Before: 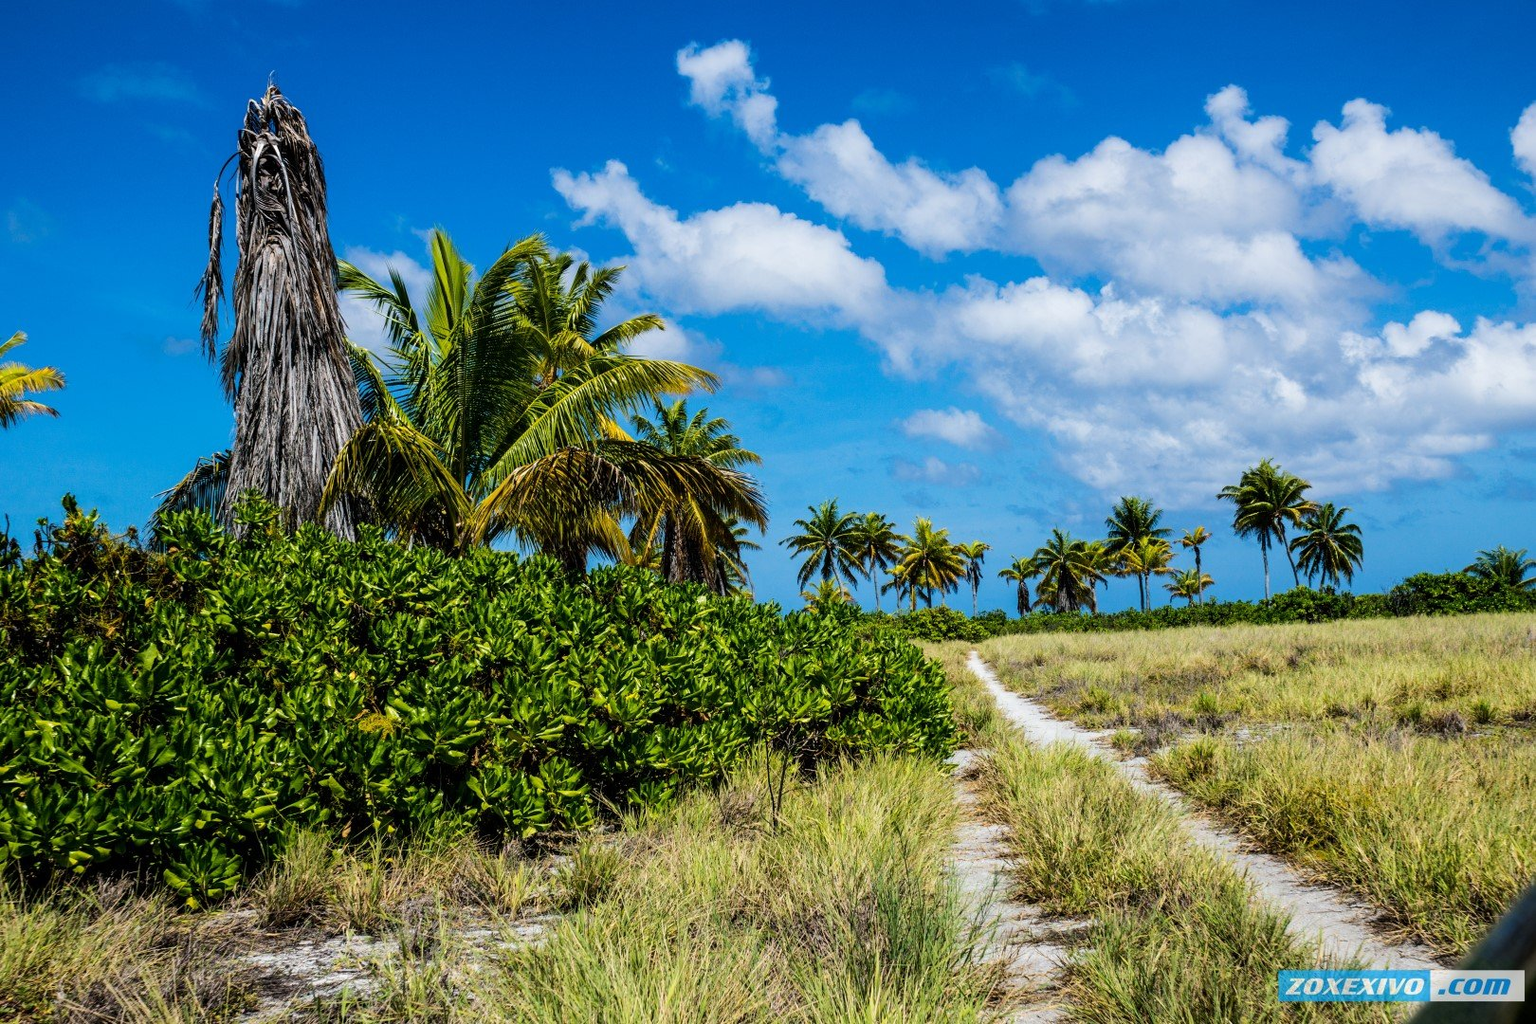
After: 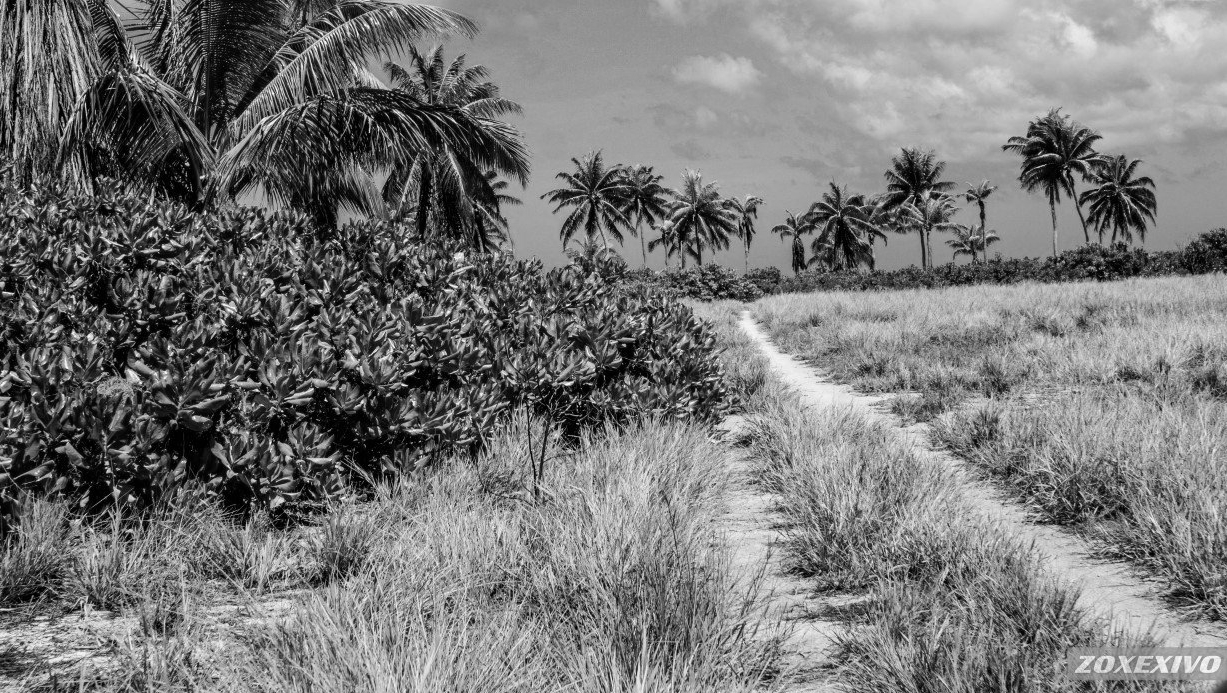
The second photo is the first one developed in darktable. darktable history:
crop and rotate: left 17.375%, top 34.856%, right 6.853%, bottom 0.929%
color zones: curves: ch1 [(0, -0.394) (0.143, -0.394) (0.286, -0.394) (0.429, -0.392) (0.571, -0.391) (0.714, -0.391) (0.857, -0.391) (1, -0.394)]
